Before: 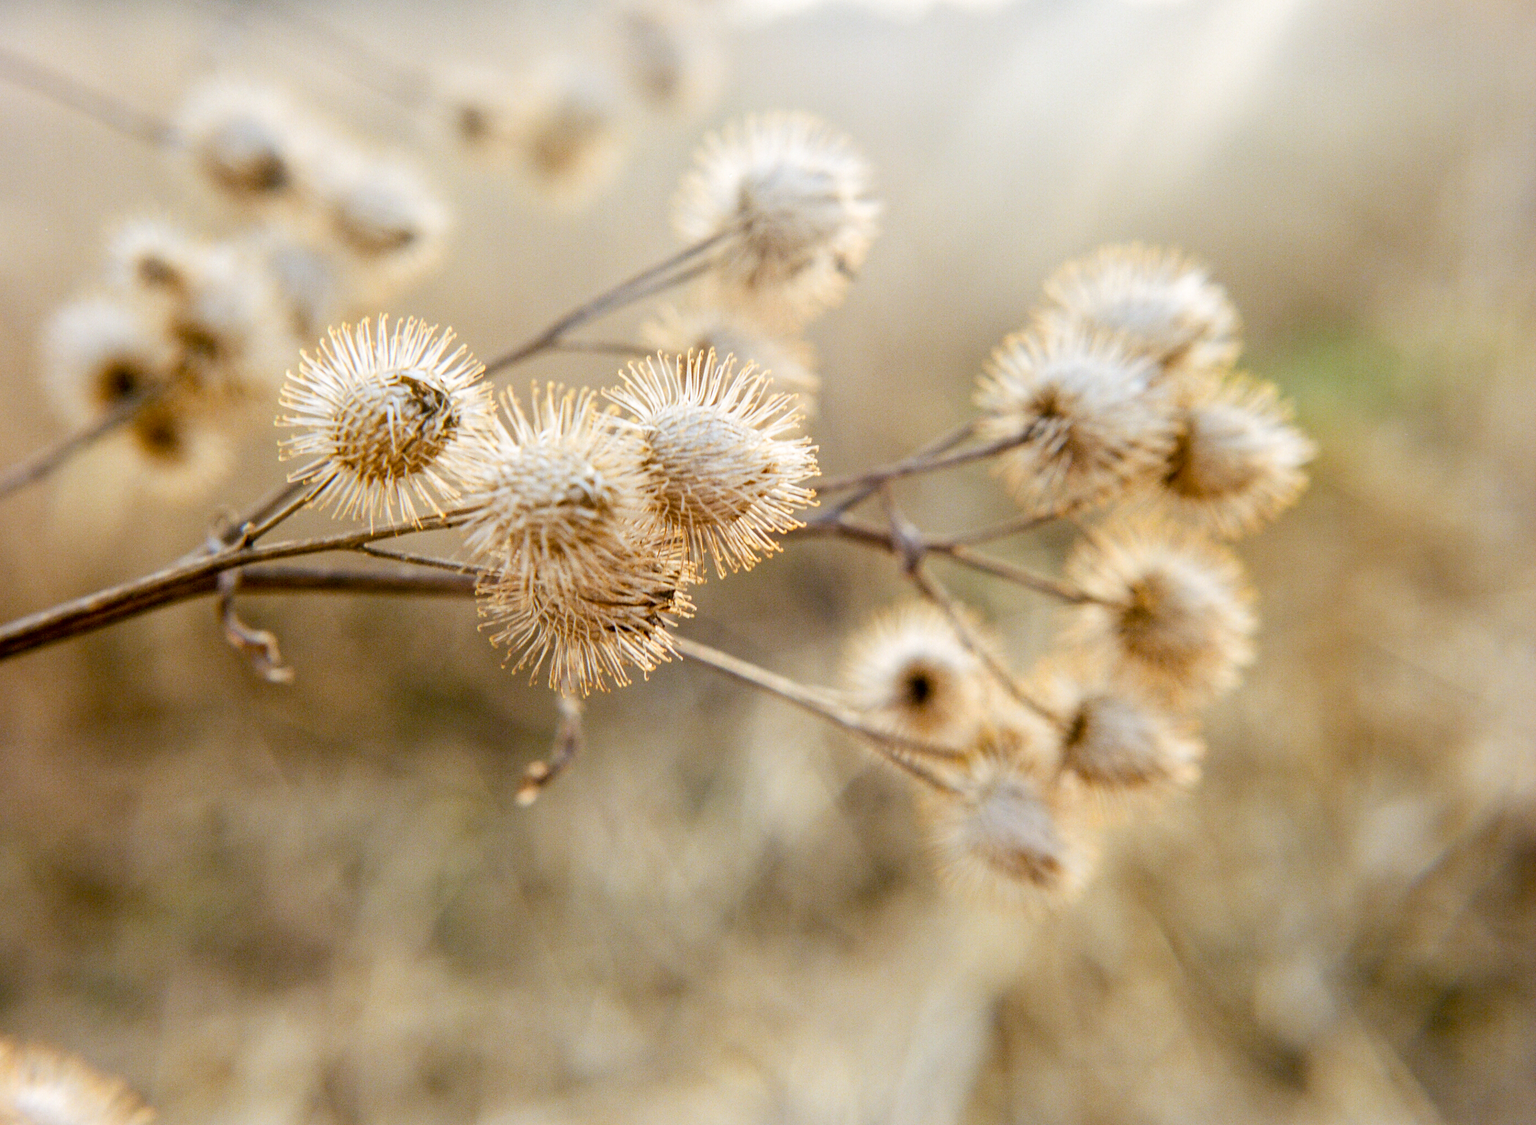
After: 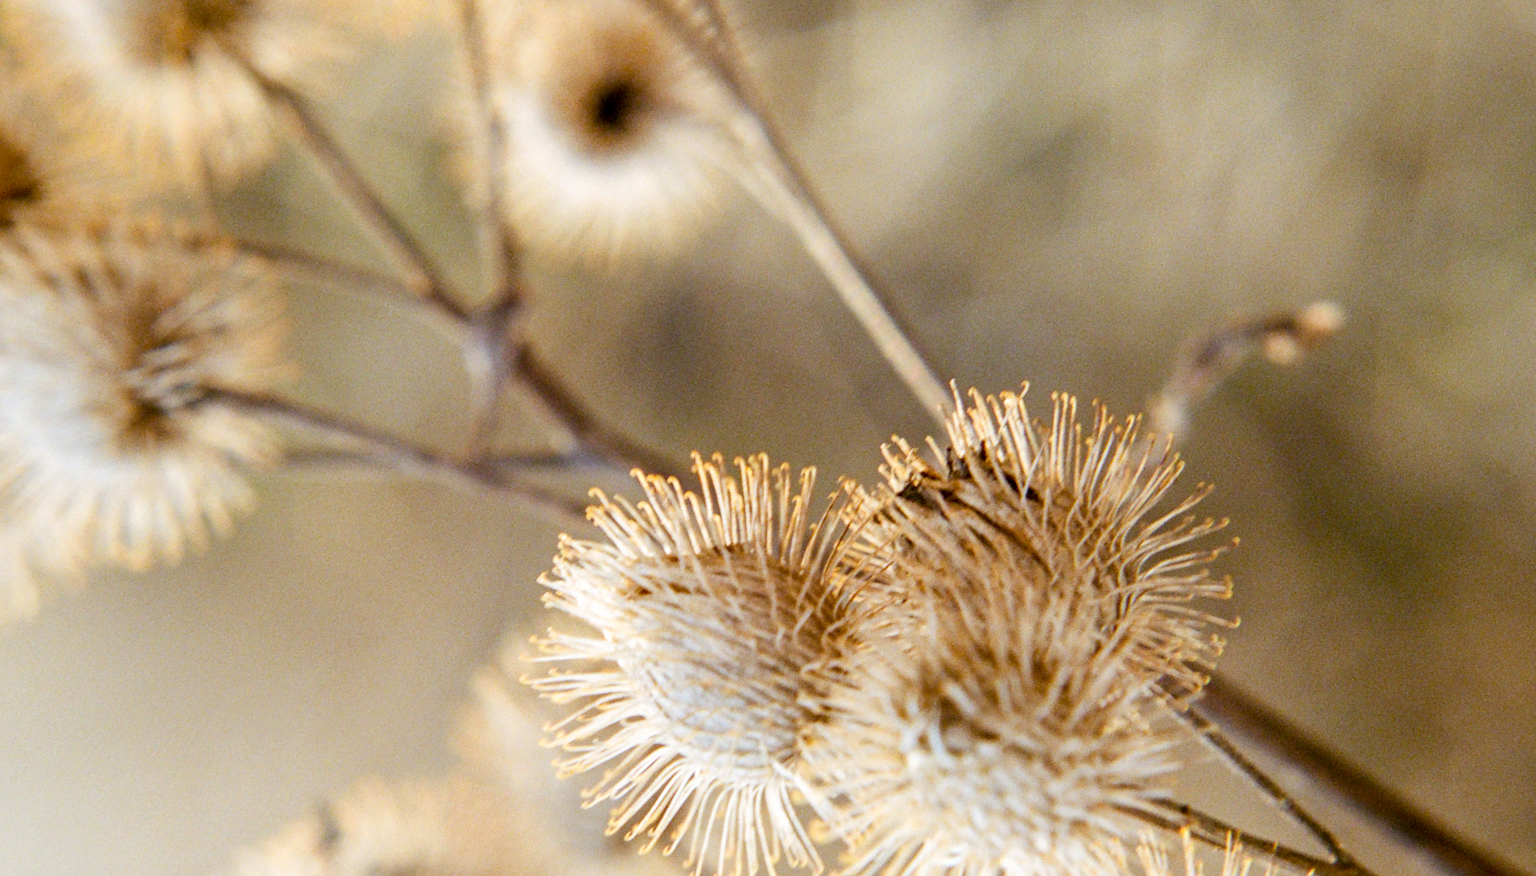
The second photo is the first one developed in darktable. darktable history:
crop and rotate: angle 148.29°, left 9.216%, top 15.68%, right 4.498%, bottom 17.08%
